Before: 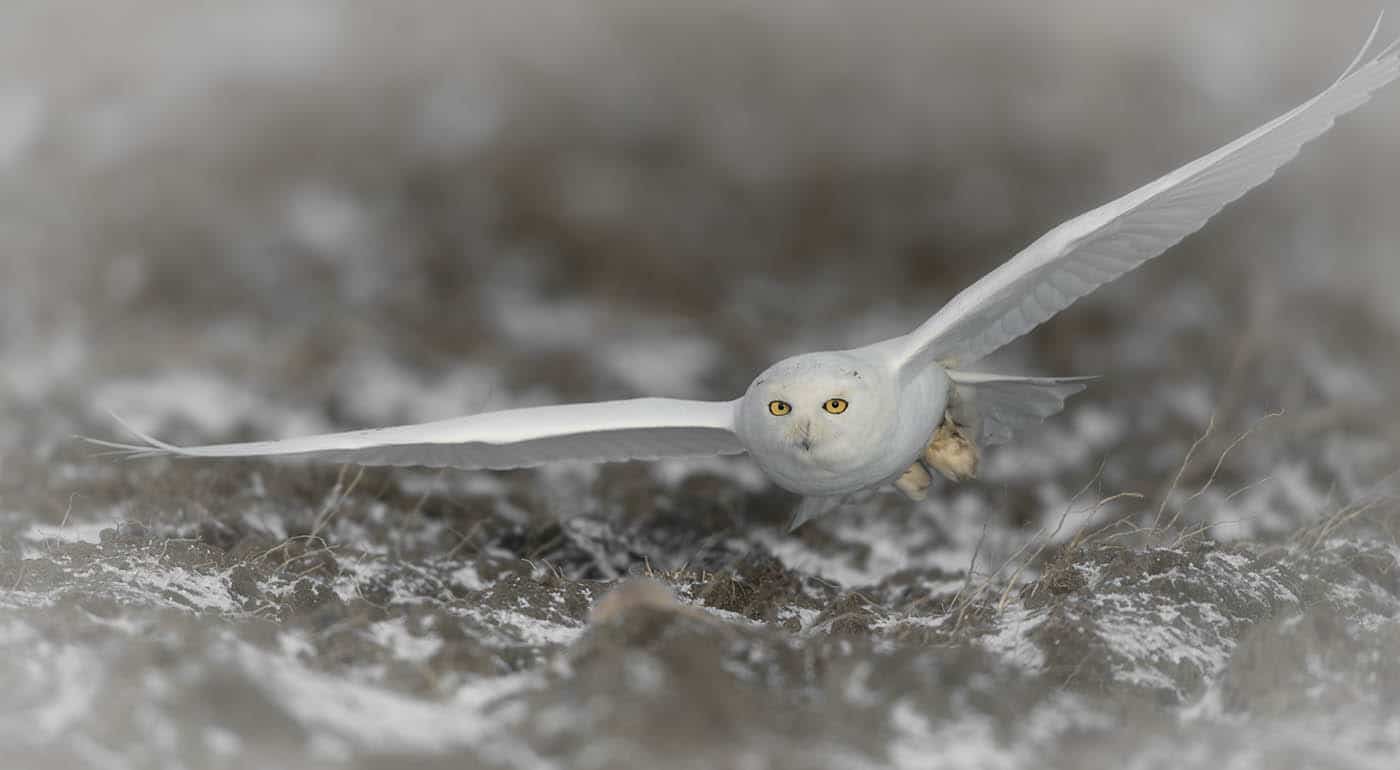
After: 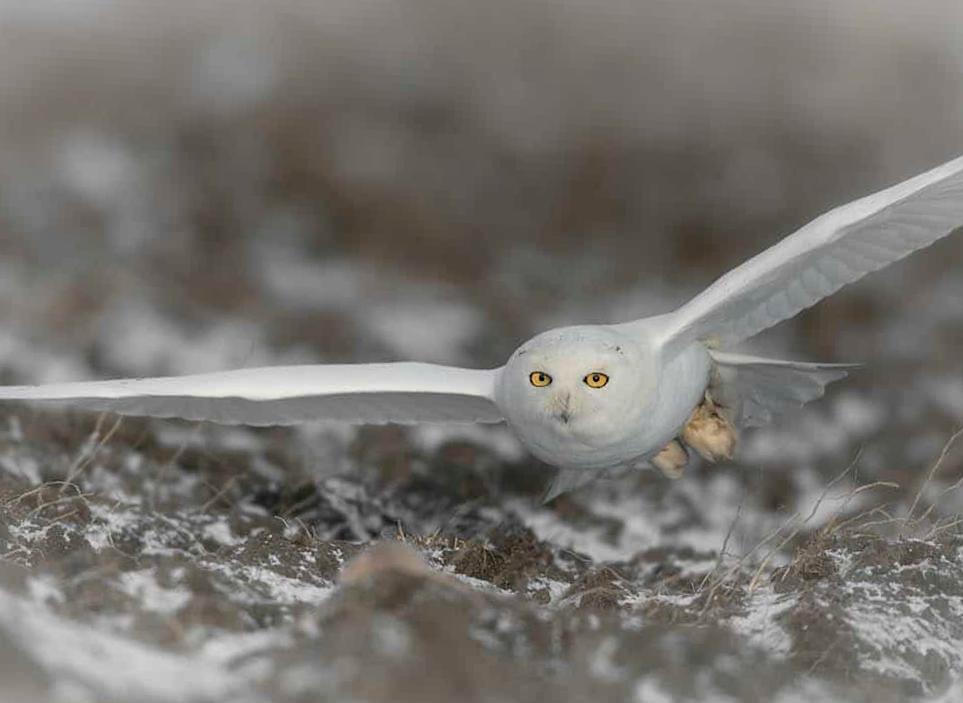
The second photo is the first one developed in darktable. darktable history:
tone equalizer: smoothing diameter 2.12%, edges refinement/feathering 21.59, mask exposure compensation -1.57 EV, filter diffusion 5
crop and rotate: angle -3°, left 13.954%, top 0.038%, right 10.786%, bottom 0.036%
